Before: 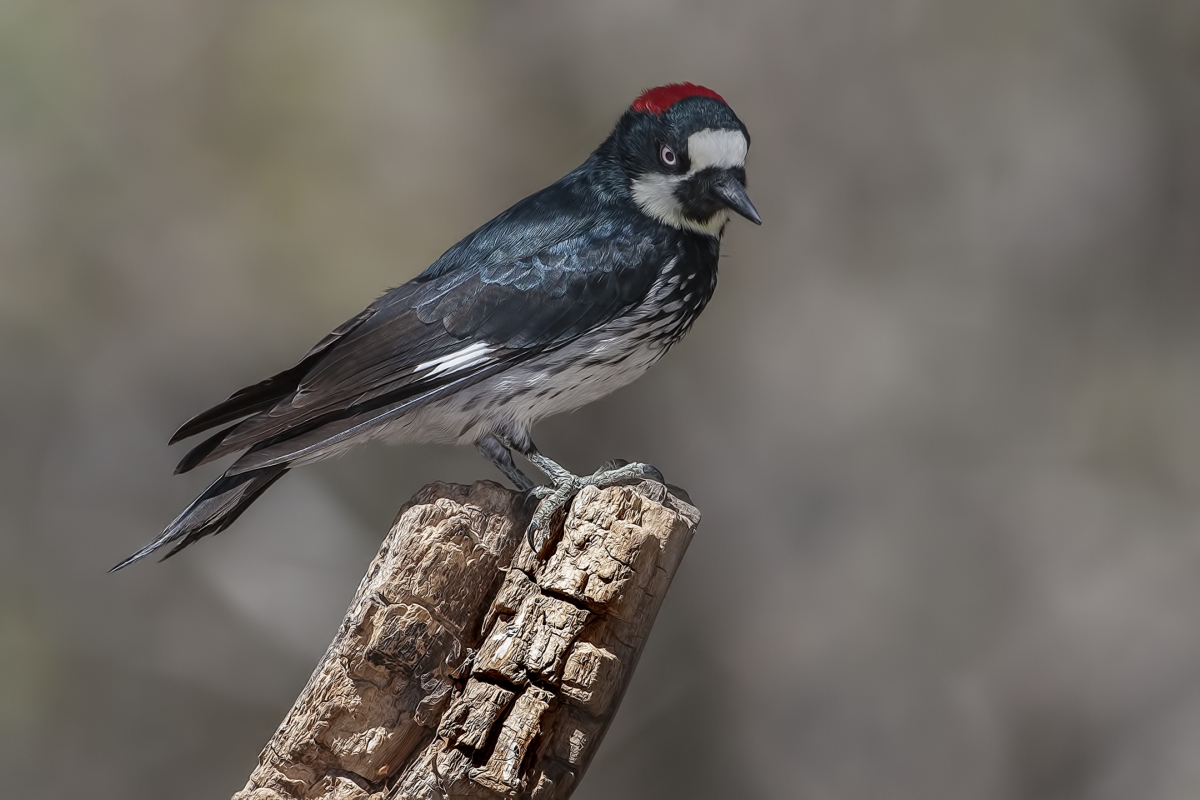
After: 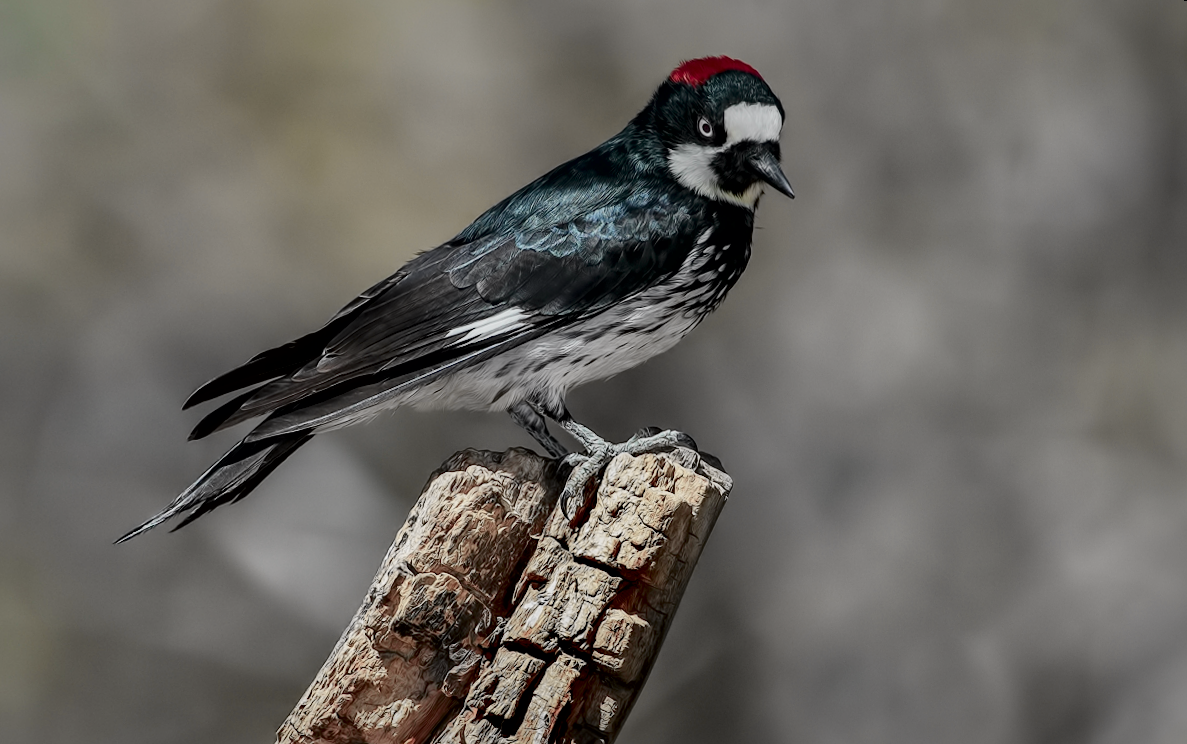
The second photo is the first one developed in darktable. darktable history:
shadows and highlights: shadows -19.91, highlights -73.15
local contrast: mode bilateral grid, contrast 20, coarseness 50, detail 179%, midtone range 0.2
tone curve: curves: ch0 [(0, 0) (0.058, 0.037) (0.214, 0.183) (0.304, 0.288) (0.561, 0.554) (0.687, 0.677) (0.768, 0.768) (0.858, 0.861) (0.987, 0.945)]; ch1 [(0, 0) (0.172, 0.123) (0.312, 0.296) (0.432, 0.448) (0.471, 0.469) (0.502, 0.5) (0.521, 0.505) (0.565, 0.569) (0.663, 0.663) (0.703, 0.721) (0.857, 0.917) (1, 1)]; ch2 [(0, 0) (0.411, 0.424) (0.485, 0.497) (0.502, 0.5) (0.517, 0.511) (0.556, 0.551) (0.626, 0.594) (0.709, 0.661) (1, 1)], color space Lab, independent channels, preserve colors none
rotate and perspective: rotation 0.679°, lens shift (horizontal) 0.136, crop left 0.009, crop right 0.991, crop top 0.078, crop bottom 0.95
